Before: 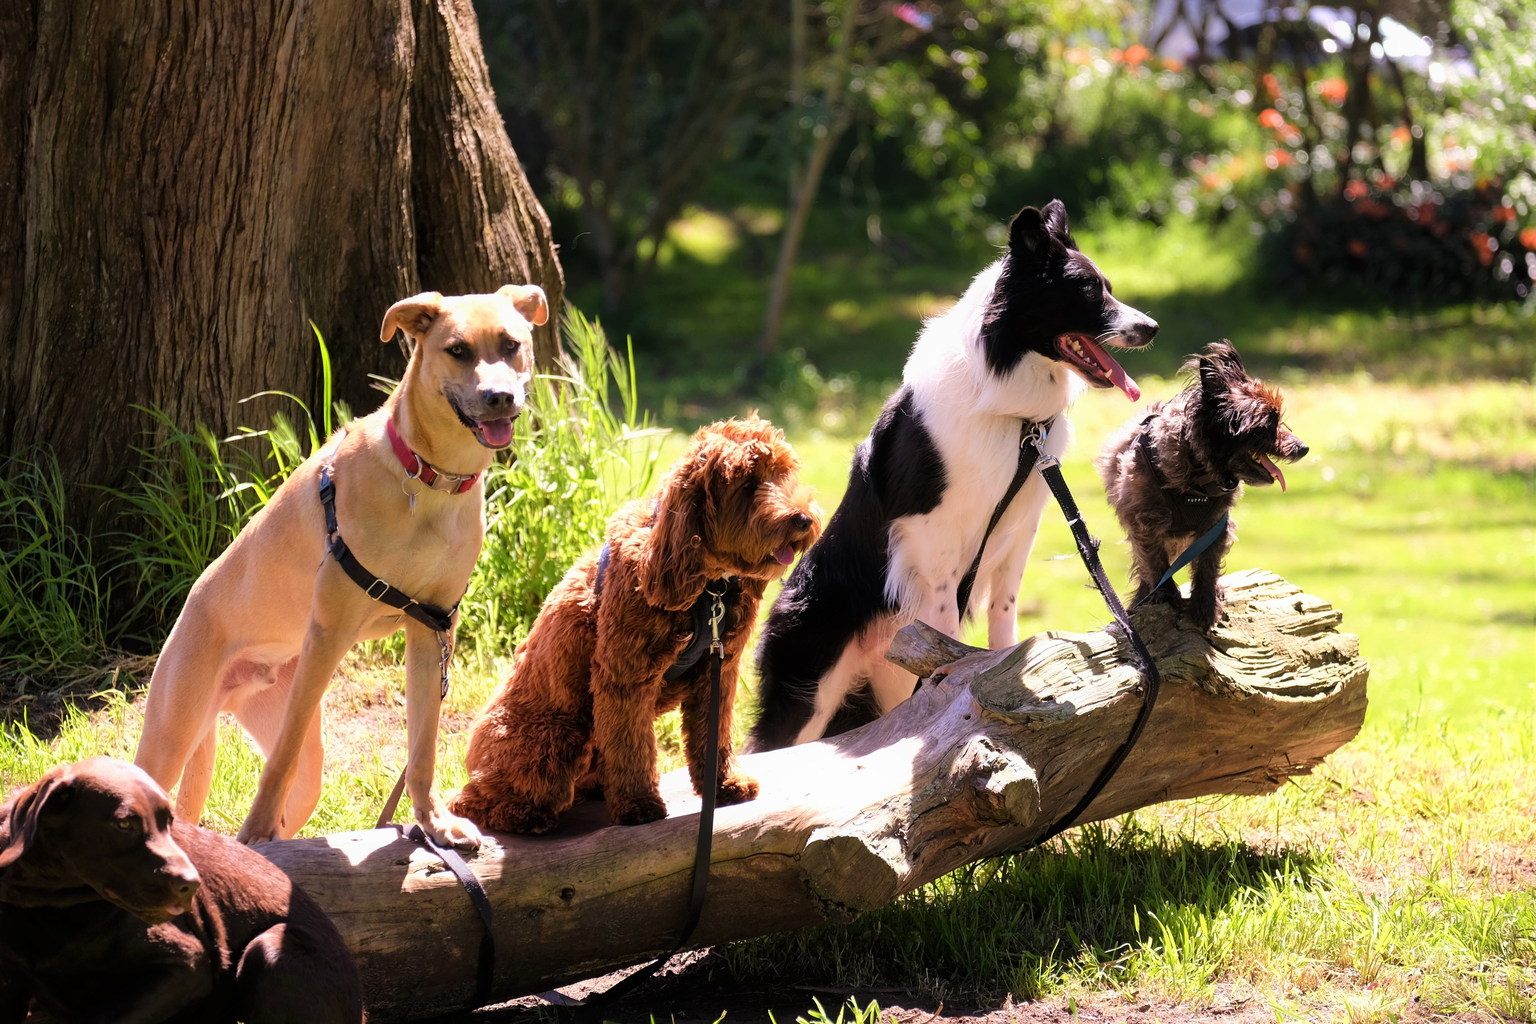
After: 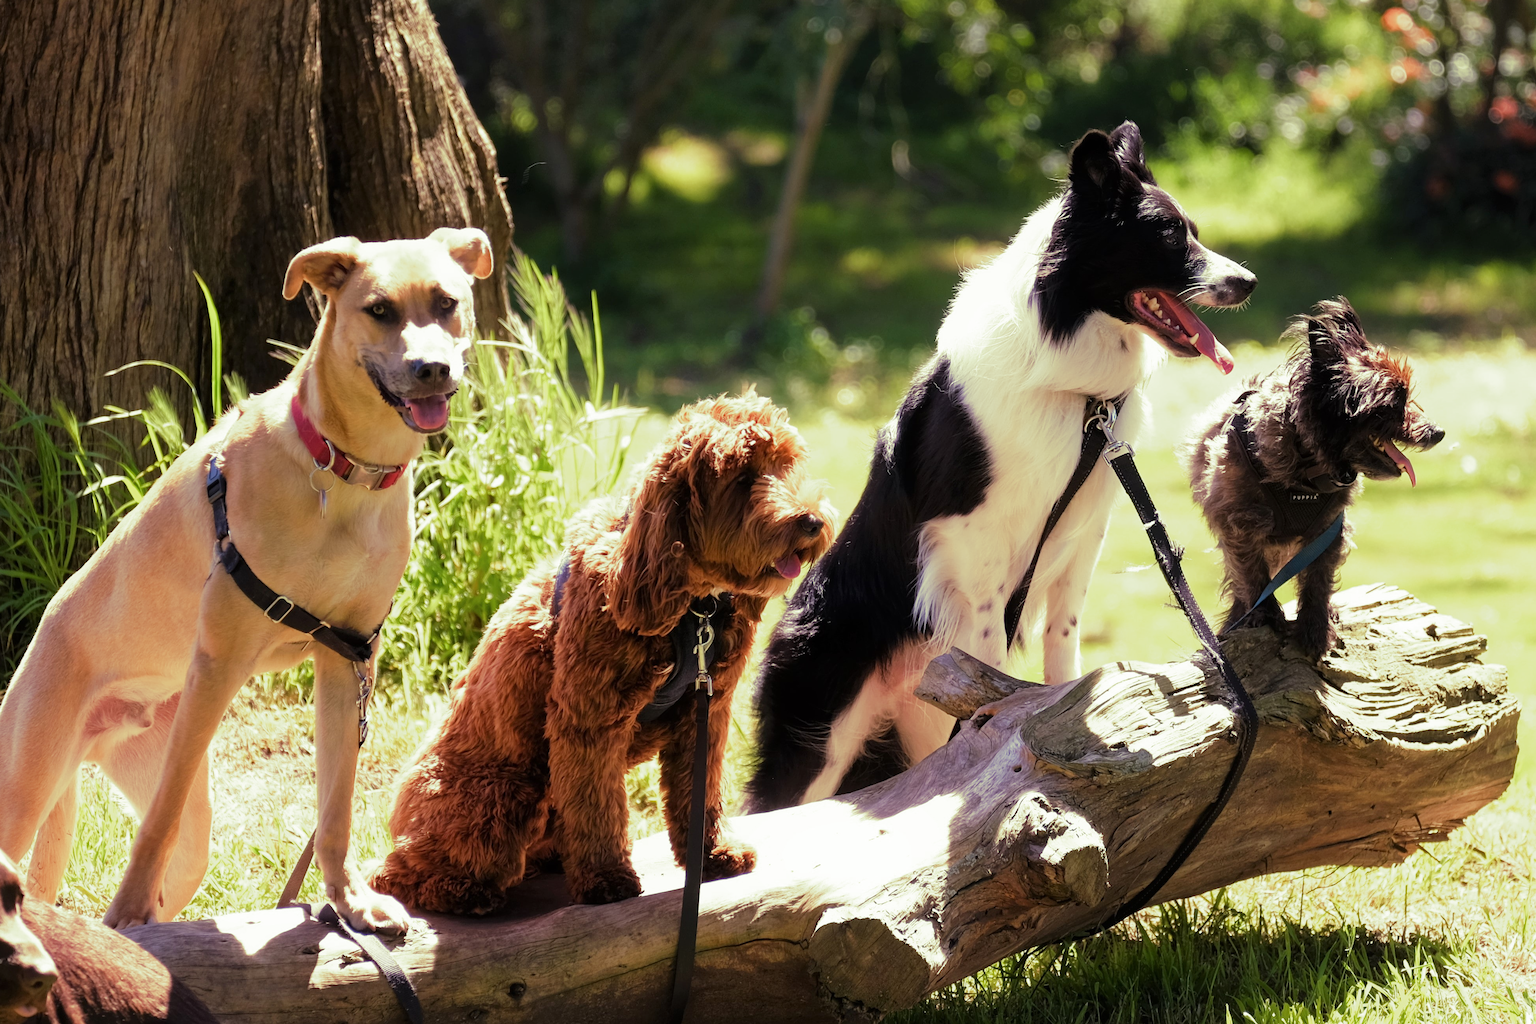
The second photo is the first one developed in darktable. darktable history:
split-toning: shadows › hue 290.82°, shadows › saturation 0.34, highlights › saturation 0.38, balance 0, compress 50%
crop and rotate: left 10.071%, top 10.071%, right 10.02%, bottom 10.02%
